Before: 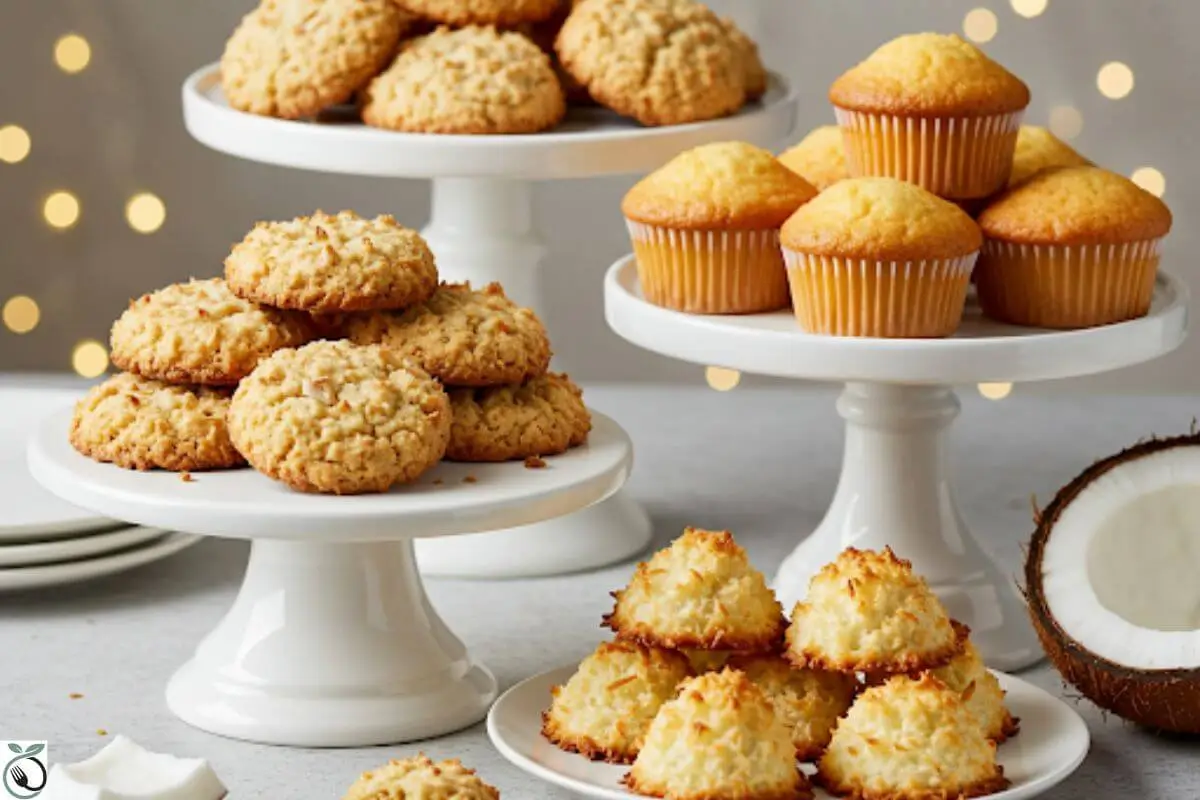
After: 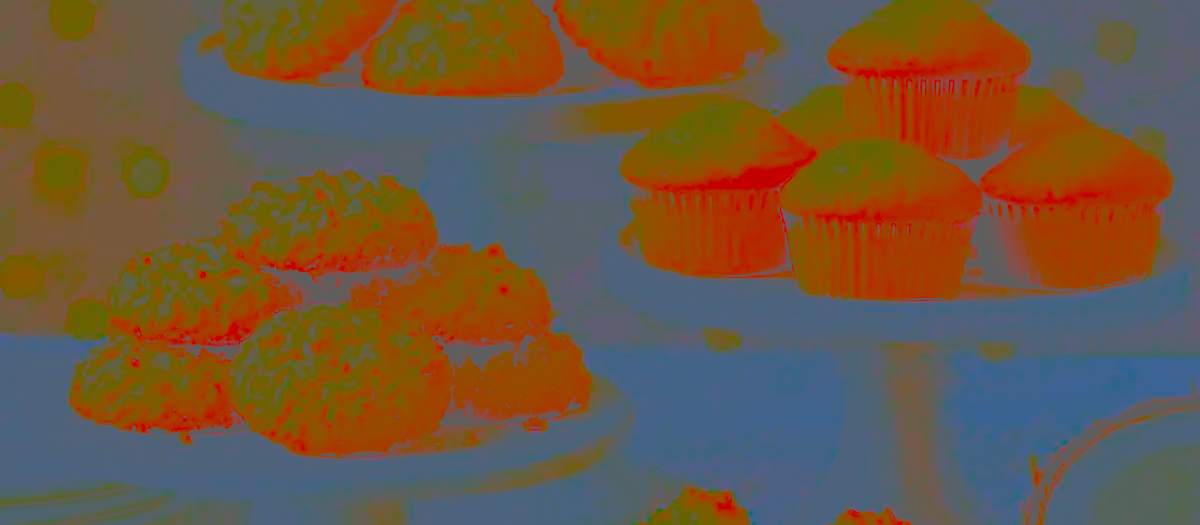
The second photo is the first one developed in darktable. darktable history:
contrast brightness saturation: contrast -0.99, brightness -0.17, saturation 0.75
sharpen: on, module defaults
crop and rotate: top 4.848%, bottom 29.503%
color balance rgb: linear chroma grading › shadows 10%, linear chroma grading › highlights 10%, linear chroma grading › global chroma 15%, linear chroma grading › mid-tones 15%, perceptual saturation grading › global saturation 40%, perceptual saturation grading › highlights -25%, perceptual saturation grading › mid-tones 35%, perceptual saturation grading › shadows 35%, perceptual brilliance grading › global brilliance 11.29%, global vibrance 11.29%
white balance: red 0.931, blue 1.11
shadows and highlights: shadows 37.27, highlights -28.18, soften with gaussian
filmic rgb: black relative exposure -5 EV, hardness 2.88, contrast 1.3, highlights saturation mix -30%
